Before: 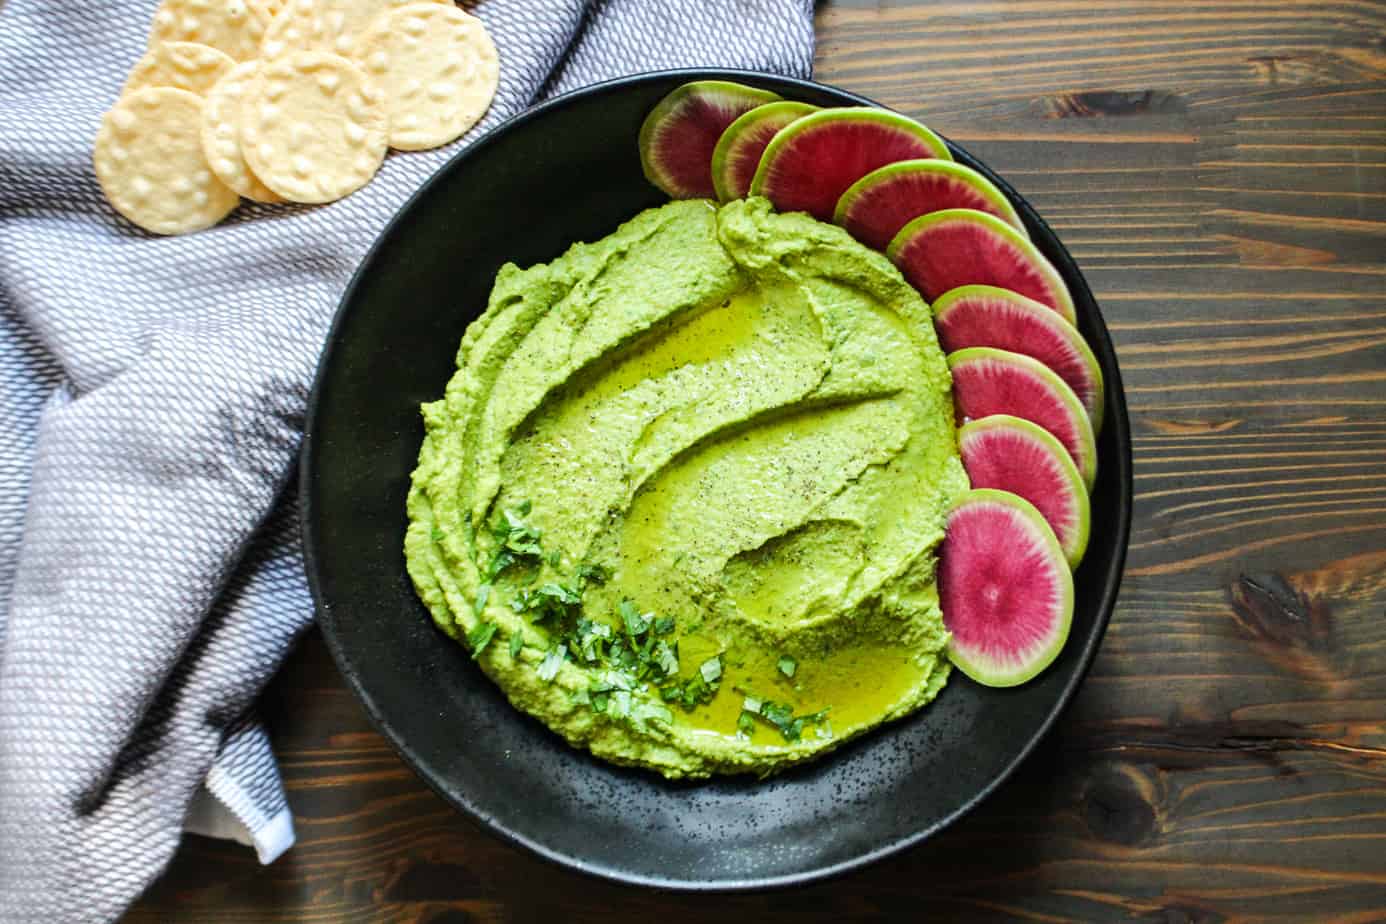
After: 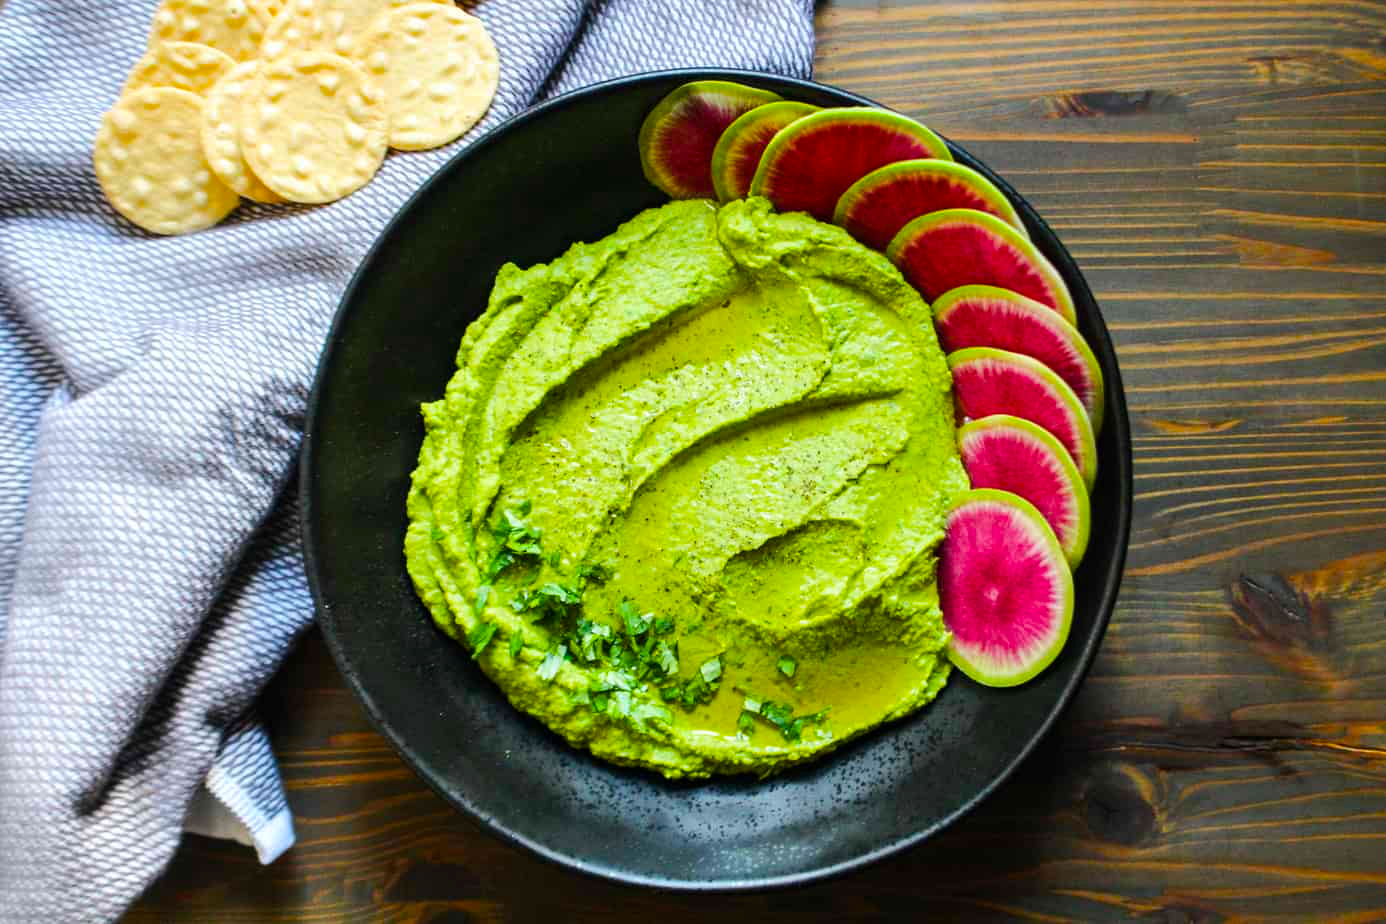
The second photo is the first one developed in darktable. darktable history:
color balance rgb: linear chroma grading › global chroma 15%, perceptual saturation grading › global saturation 30%
rotate and perspective: automatic cropping original format, crop left 0, crop top 0
